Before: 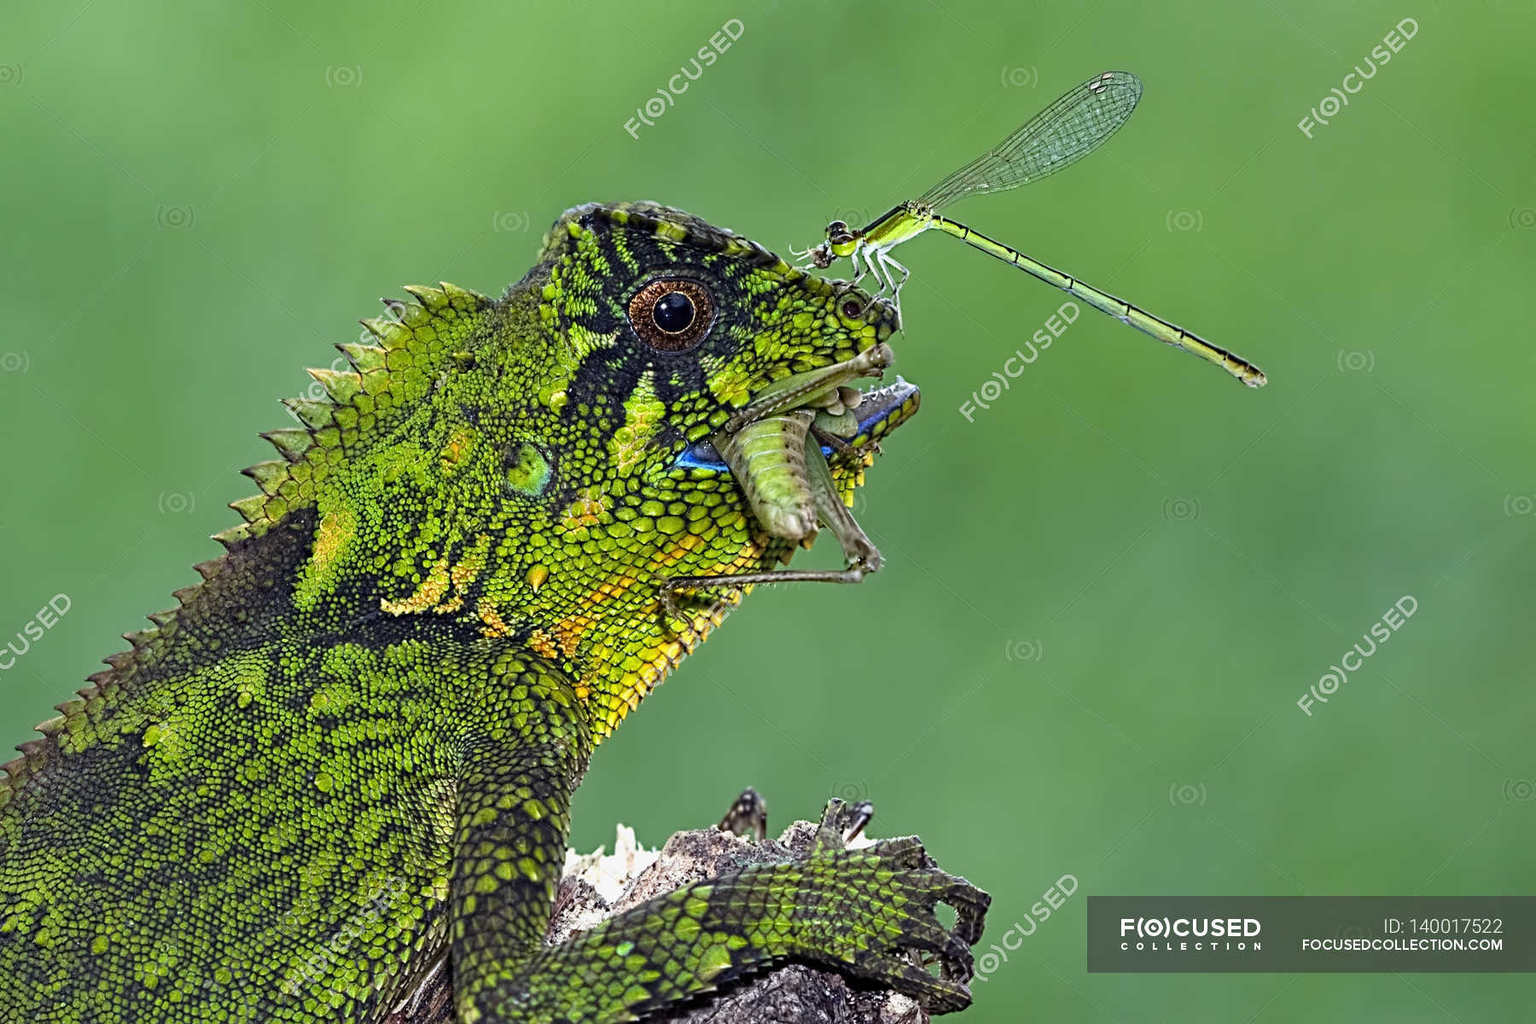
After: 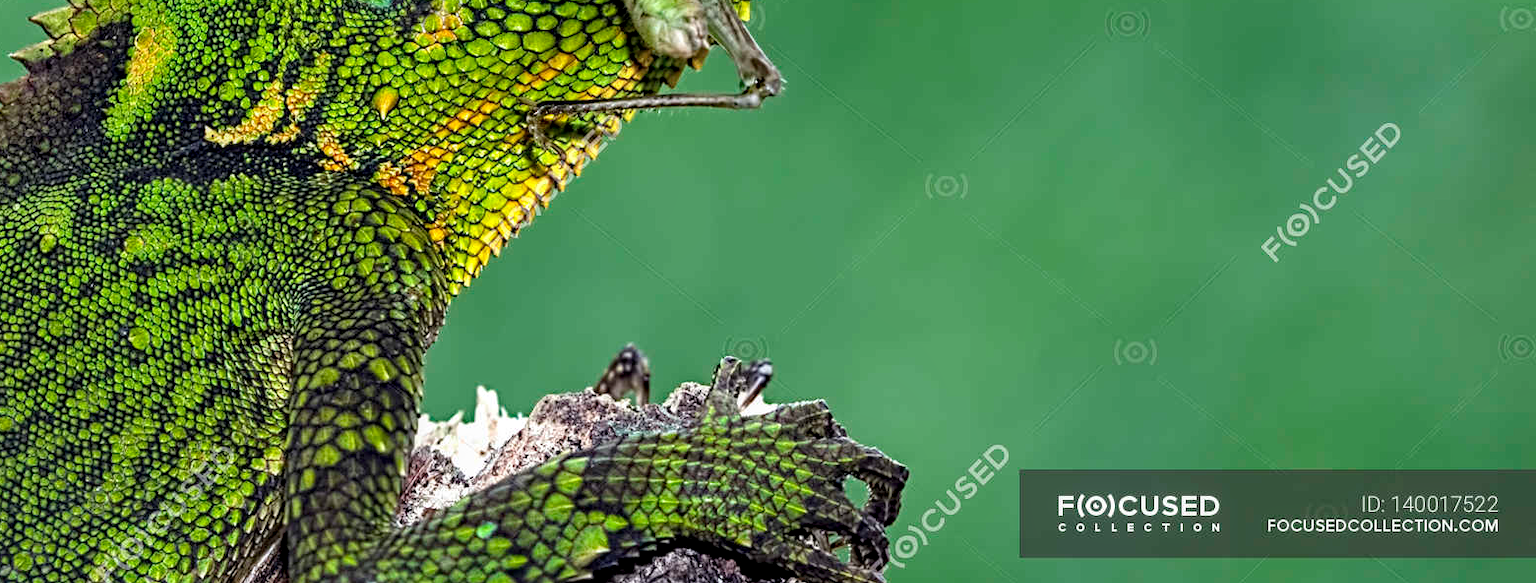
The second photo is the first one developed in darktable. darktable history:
local contrast: detail 130%
crop and rotate: left 13.277%, top 47.758%, bottom 2.771%
